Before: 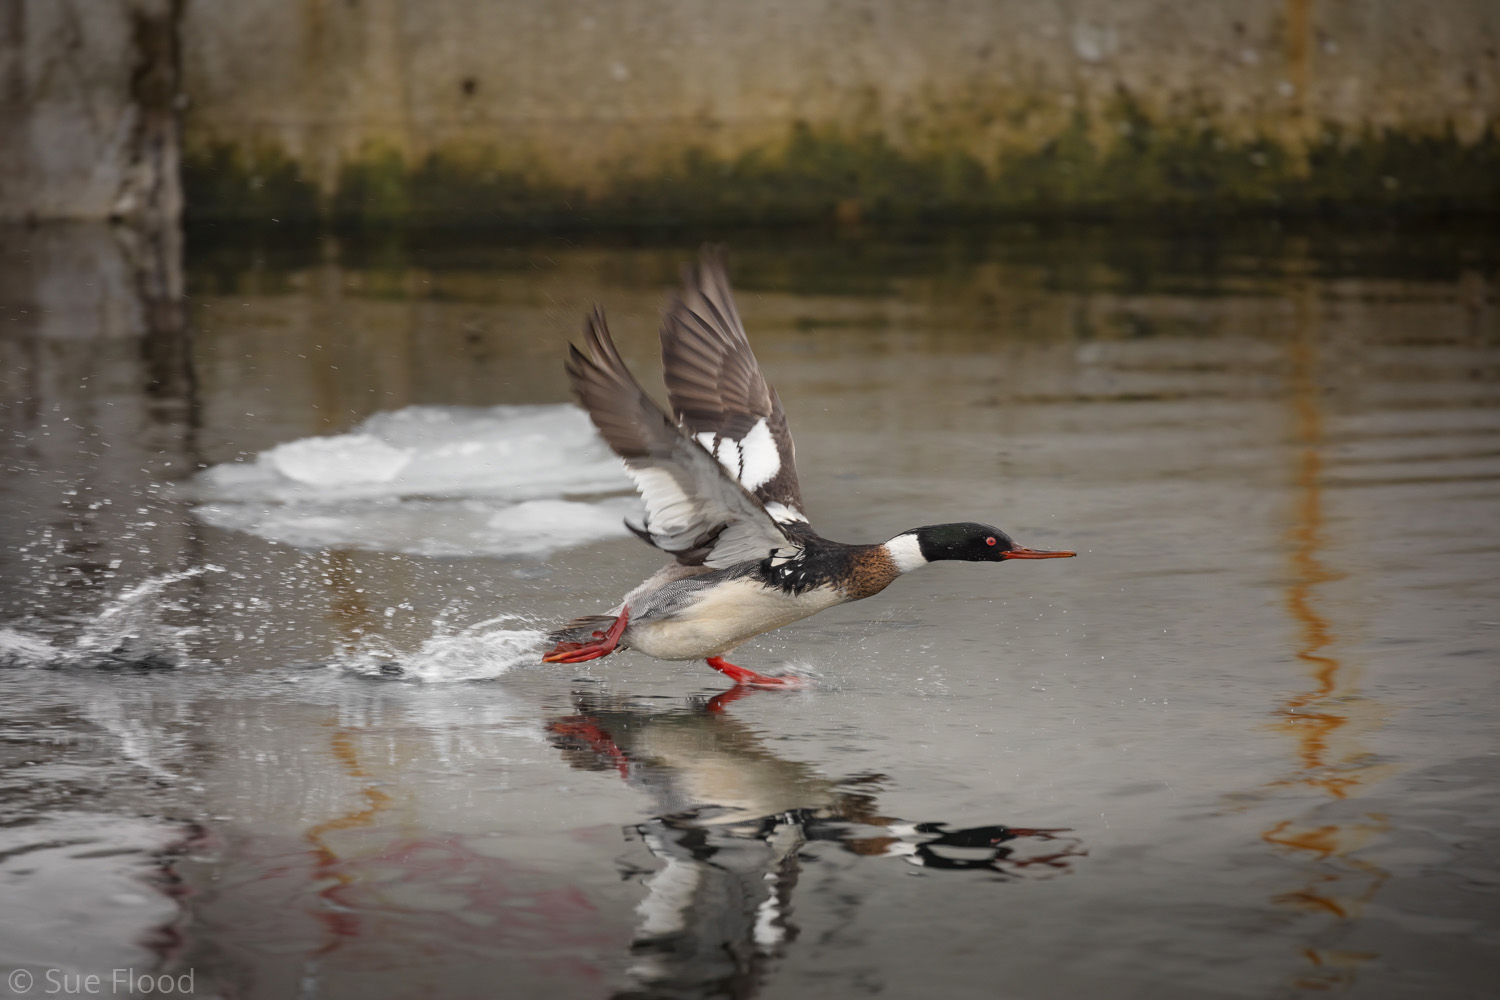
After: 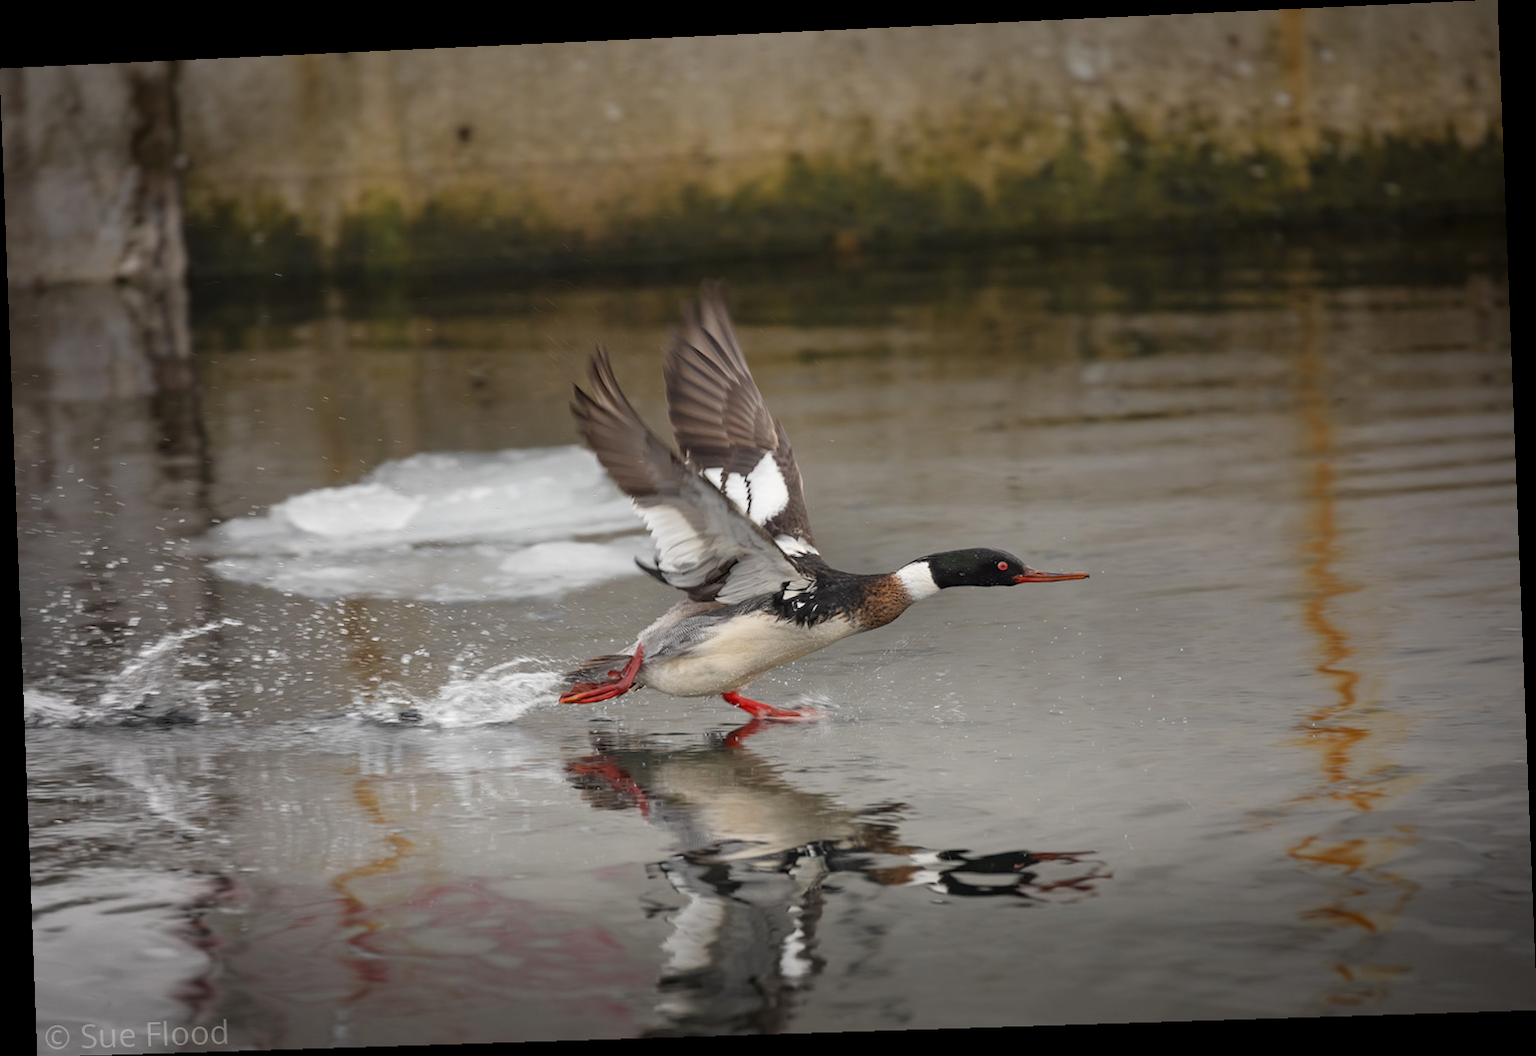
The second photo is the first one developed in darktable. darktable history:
rotate and perspective: rotation -2.22°, lens shift (horizontal) -0.022, automatic cropping off
